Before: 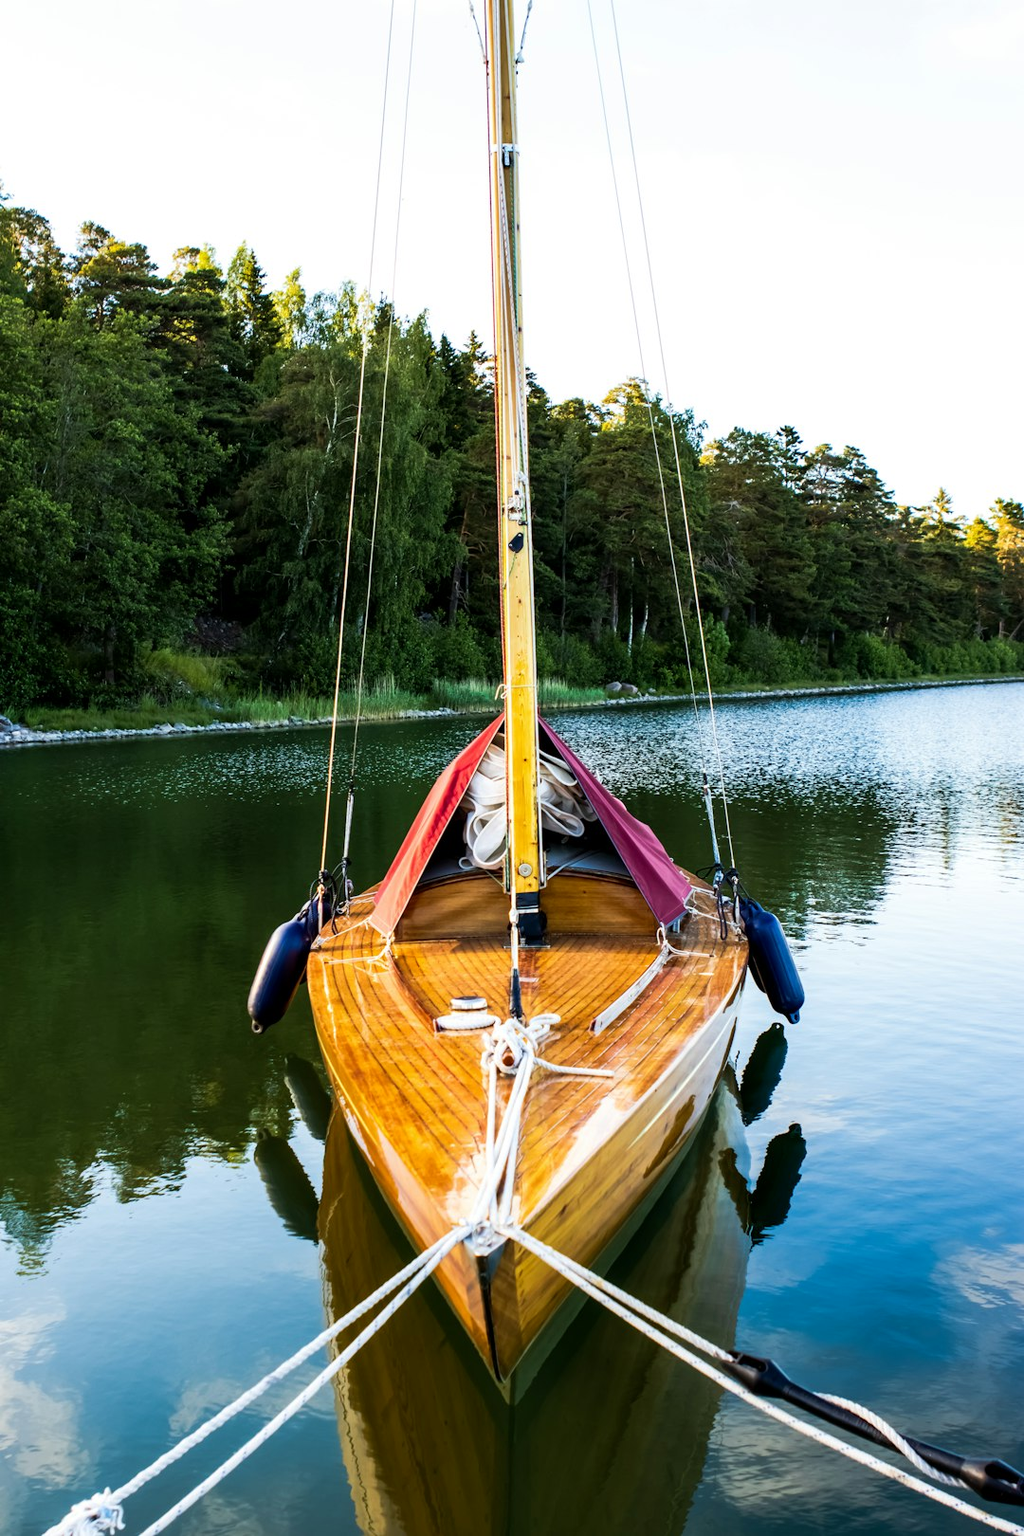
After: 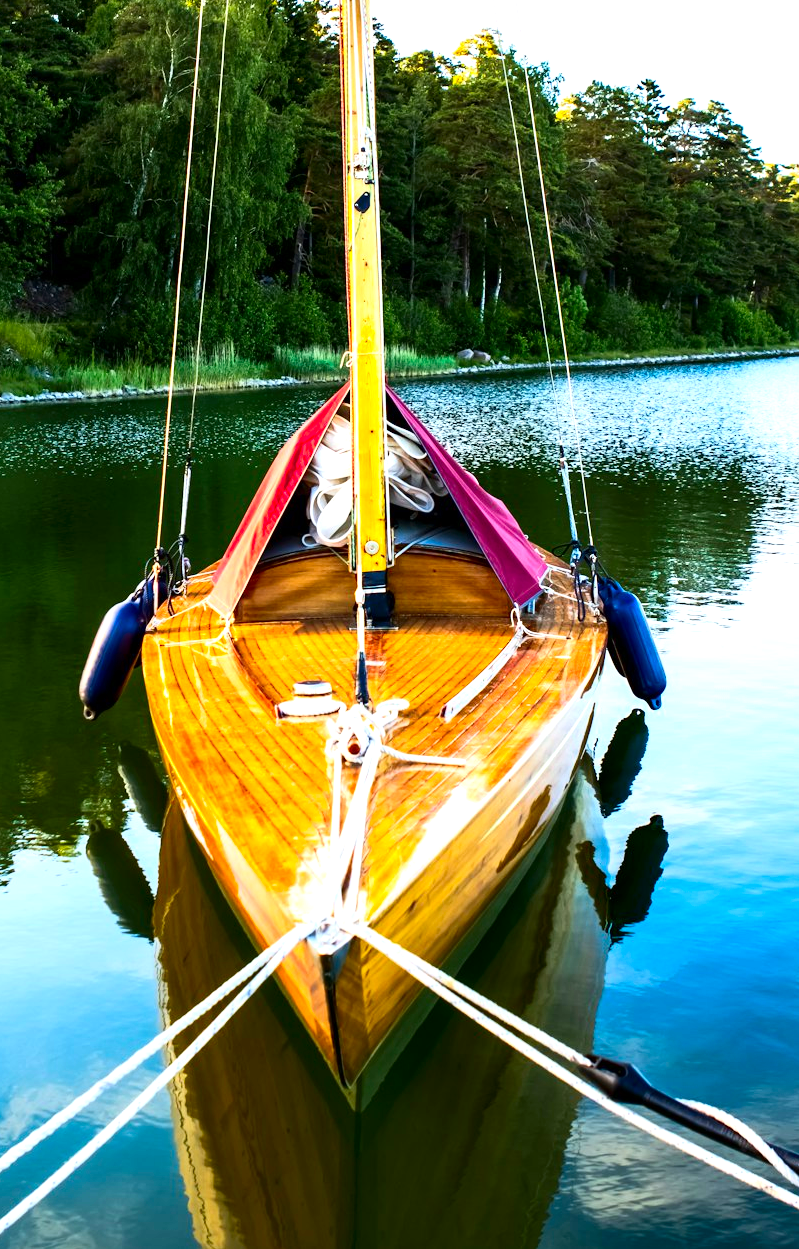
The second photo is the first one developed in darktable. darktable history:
exposure: exposure 0.559 EV, compensate highlight preservation false
contrast brightness saturation: contrast 0.16, saturation 0.32
crop: left 16.871%, top 22.857%, right 9.116%
